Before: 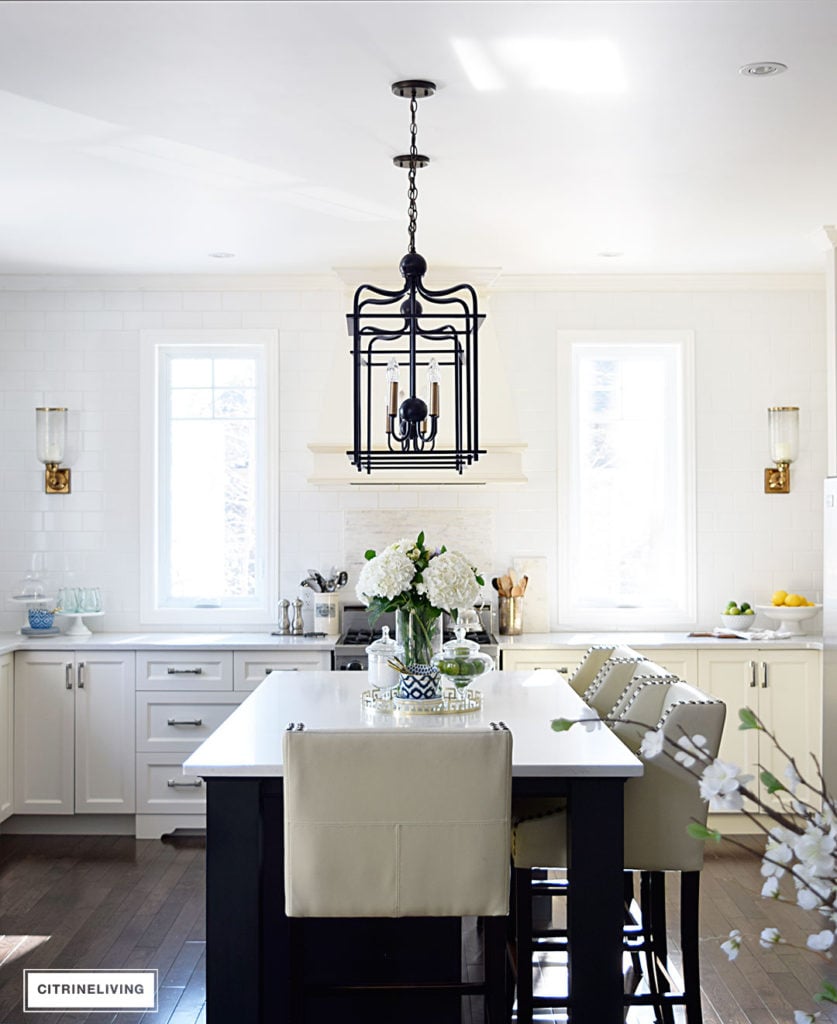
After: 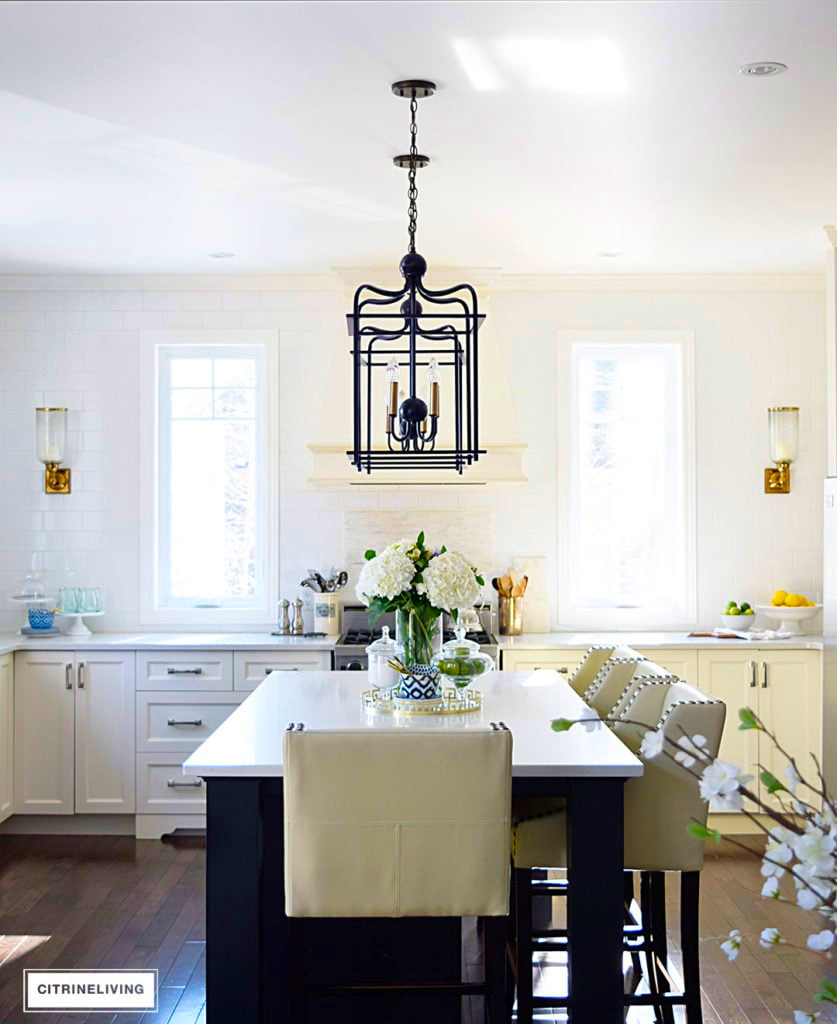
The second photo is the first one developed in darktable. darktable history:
color balance rgb: linear chroma grading › global chroma 15%, perceptual saturation grading › global saturation 30%
velvia: on, module defaults
